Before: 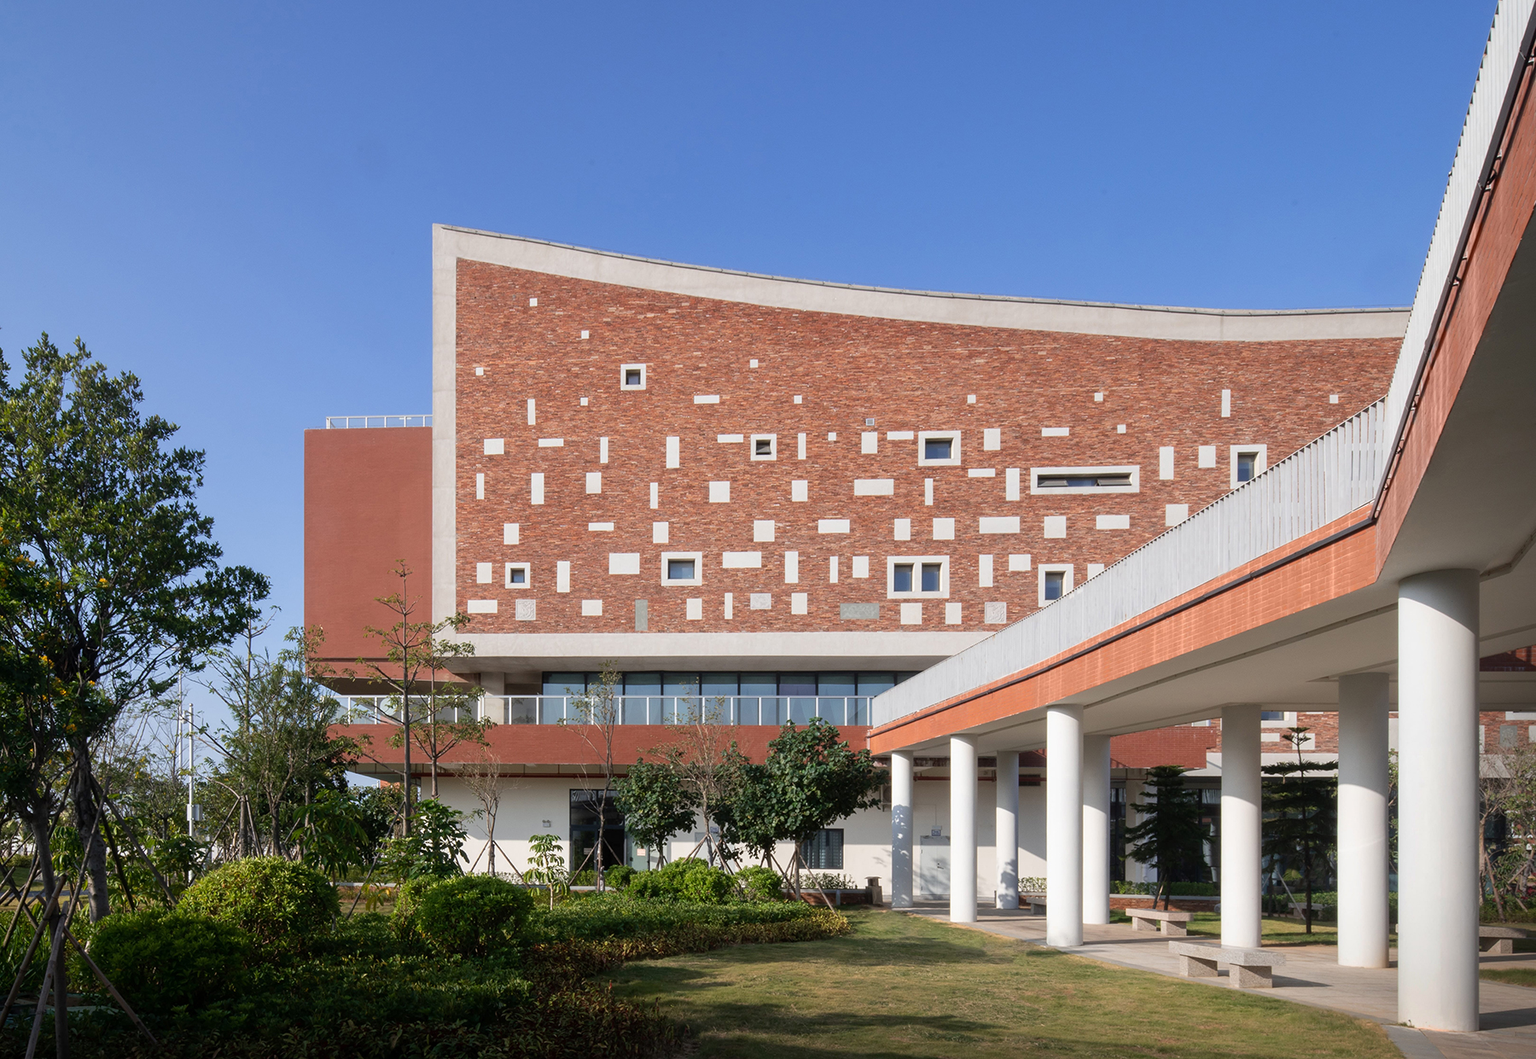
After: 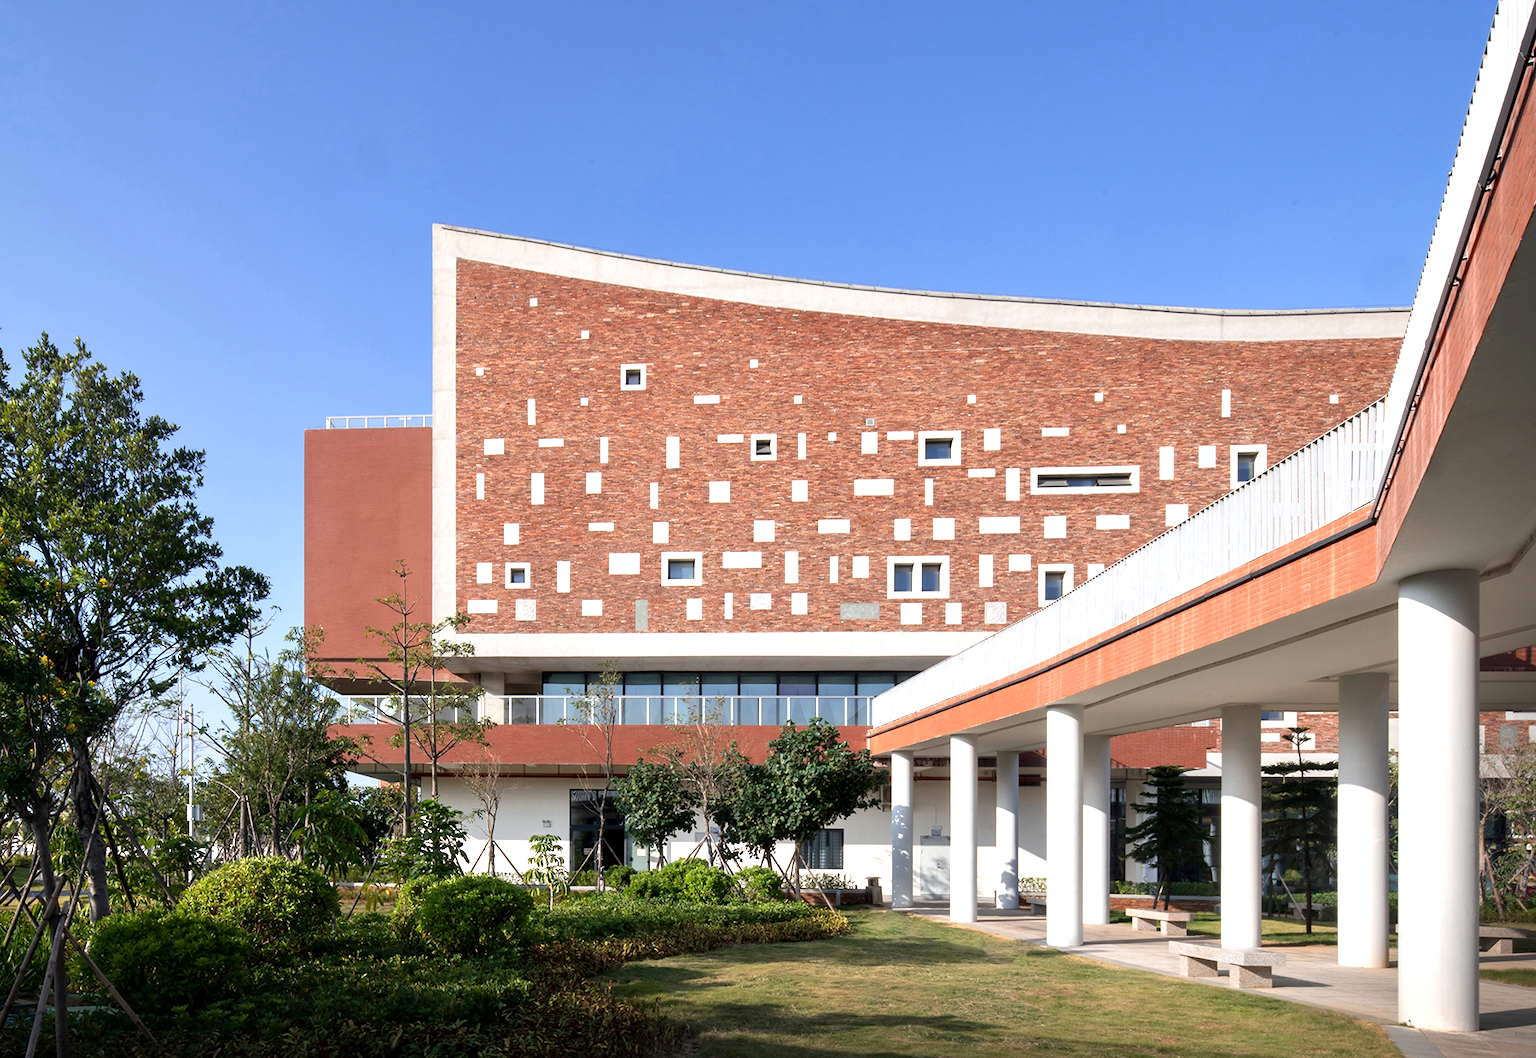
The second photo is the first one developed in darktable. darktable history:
exposure: exposure 0.496 EV, compensate highlight preservation false
contrast equalizer: y [[0.6 ×6], [0.55 ×6], [0 ×6], [0 ×6], [0 ×6]], mix 0.307
